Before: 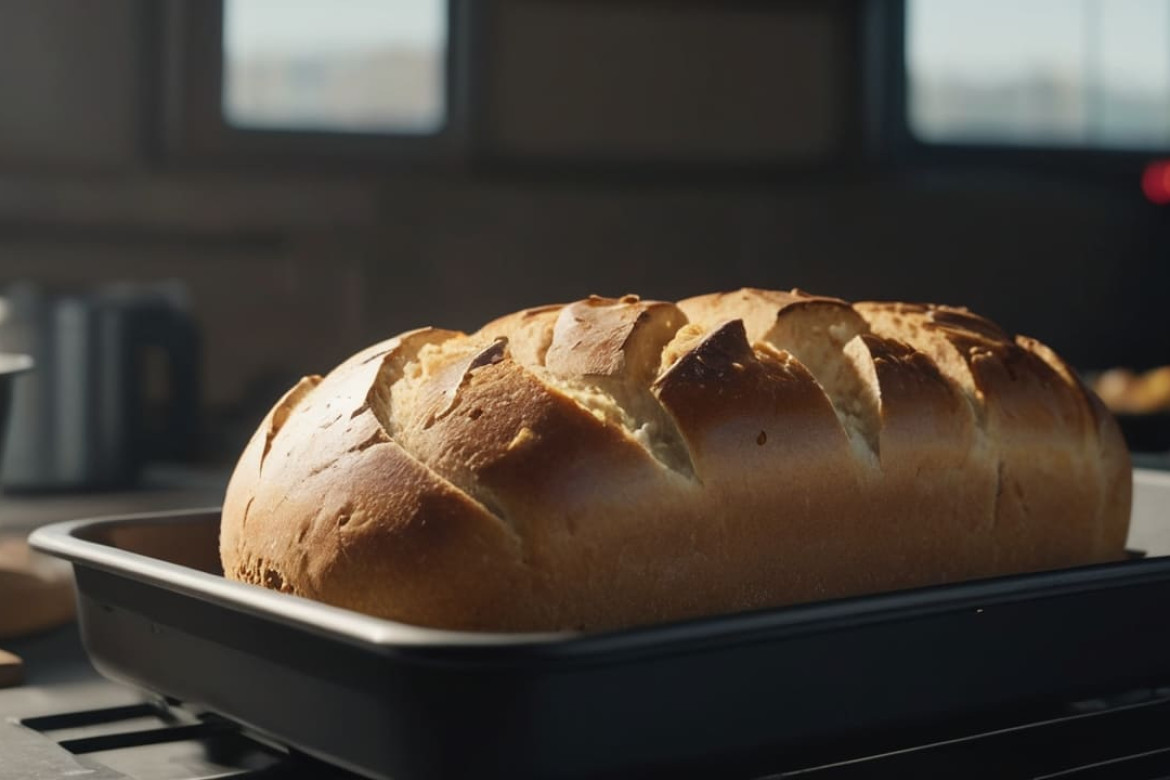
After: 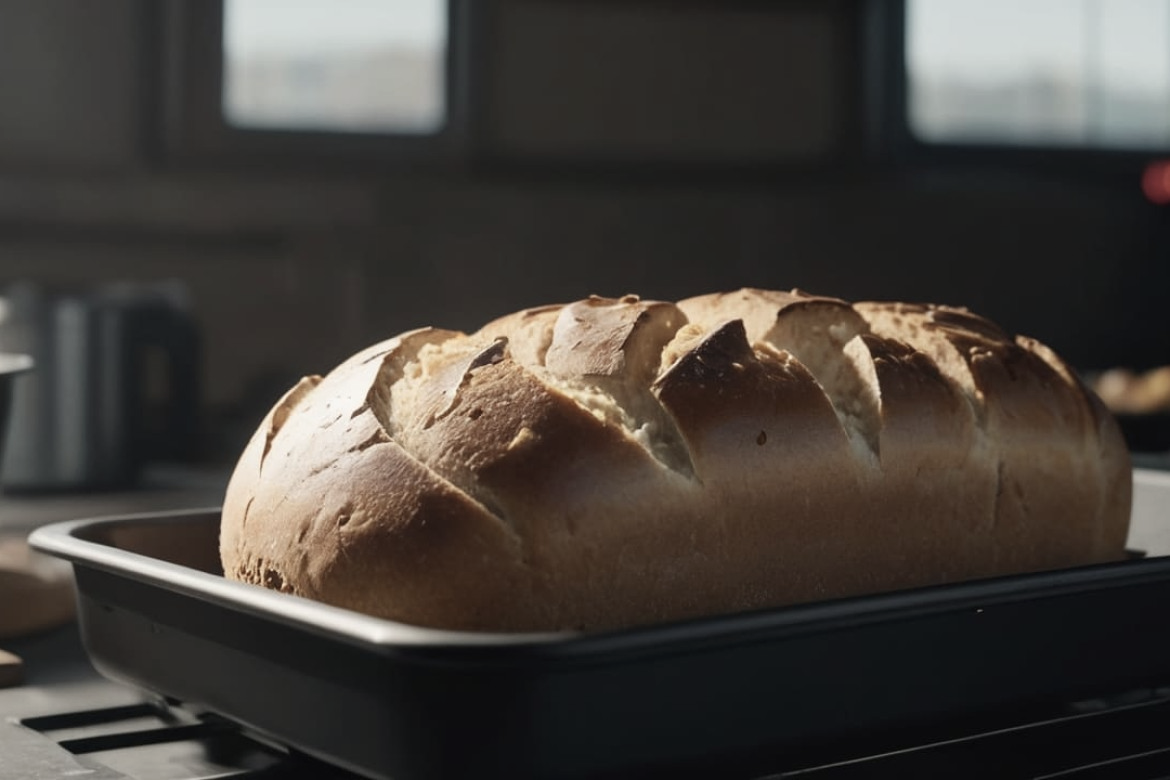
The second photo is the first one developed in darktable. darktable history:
contrast brightness saturation: contrast 0.097, saturation -0.378
